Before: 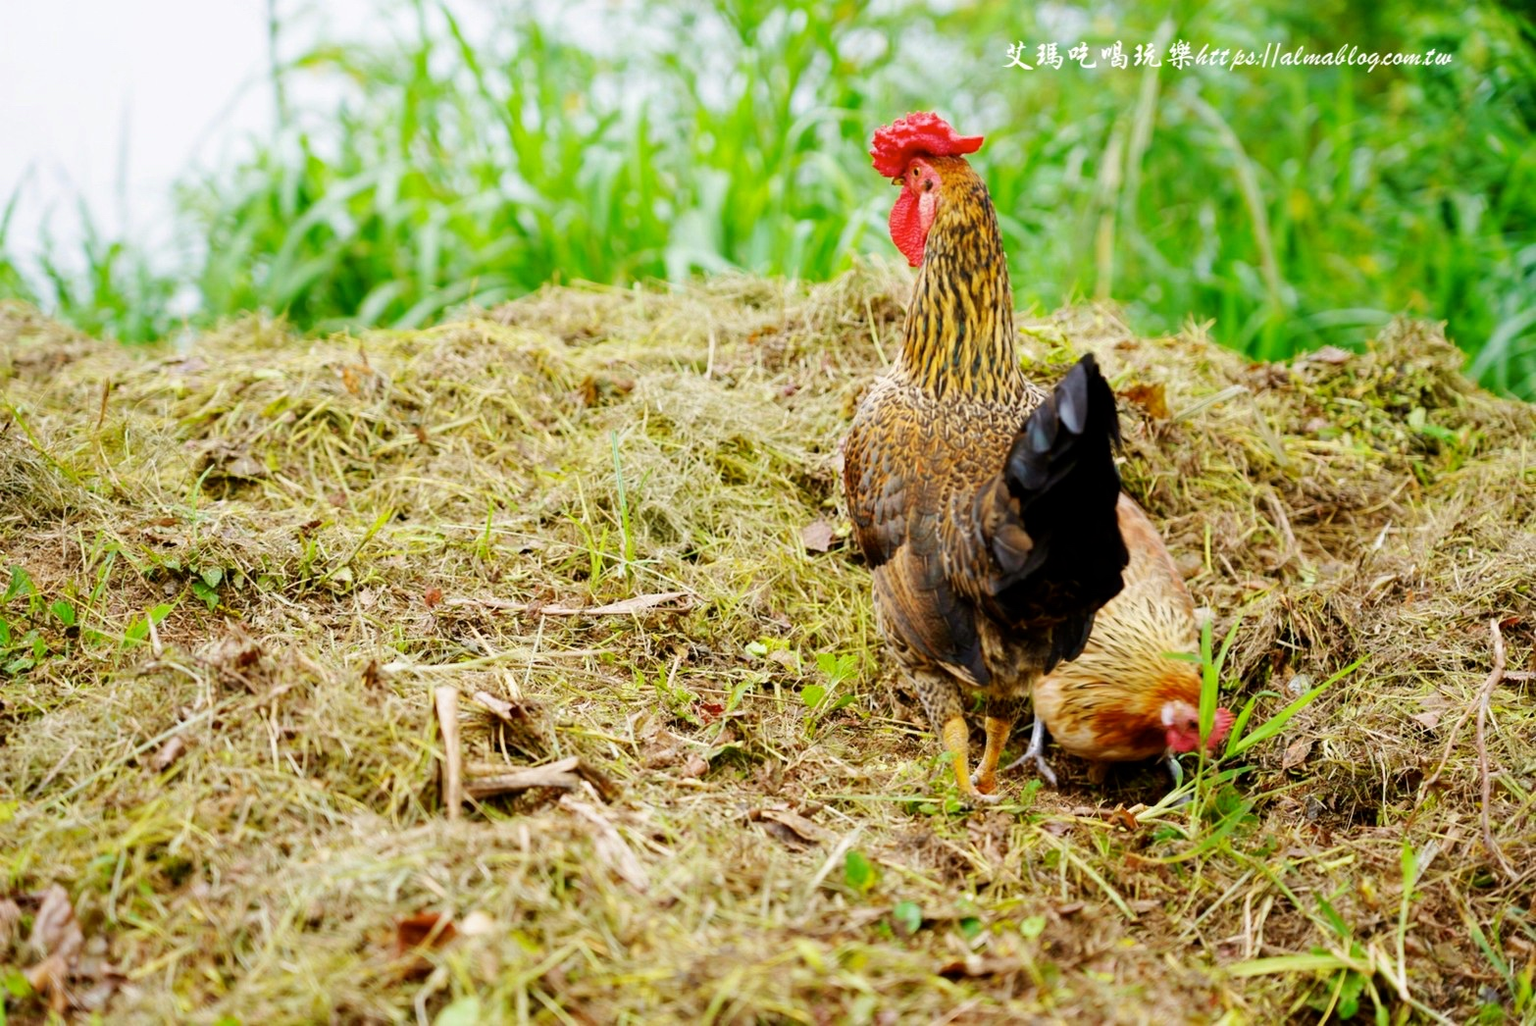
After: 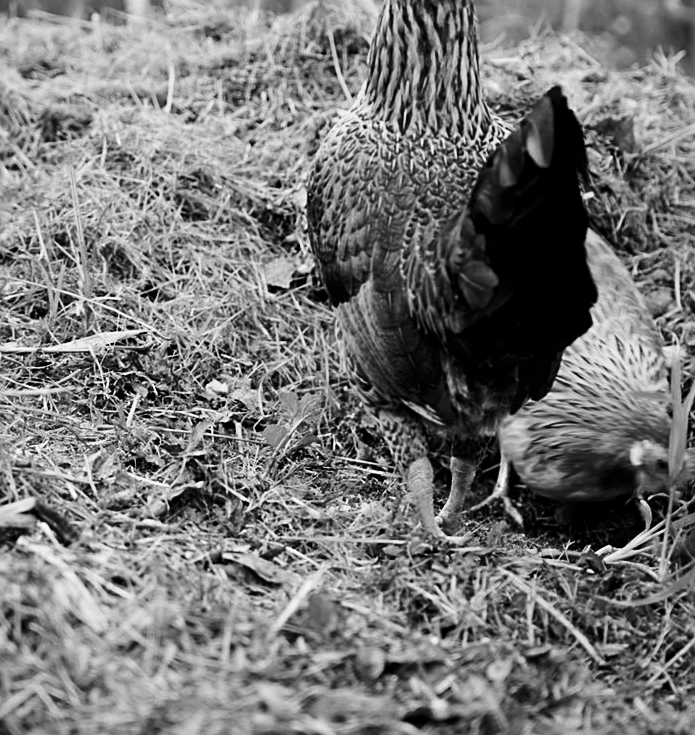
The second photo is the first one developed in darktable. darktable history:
crop: left 35.432%, top 26.233%, right 20.145%, bottom 3.432%
color calibration: output gray [0.22, 0.42, 0.37, 0], gray › normalize channels true, illuminant same as pipeline (D50), adaptation XYZ, x 0.346, y 0.359, gamut compression 0
sharpen: on, module defaults
contrast brightness saturation: contrast 0.2, brightness -0.11, saturation 0.1
